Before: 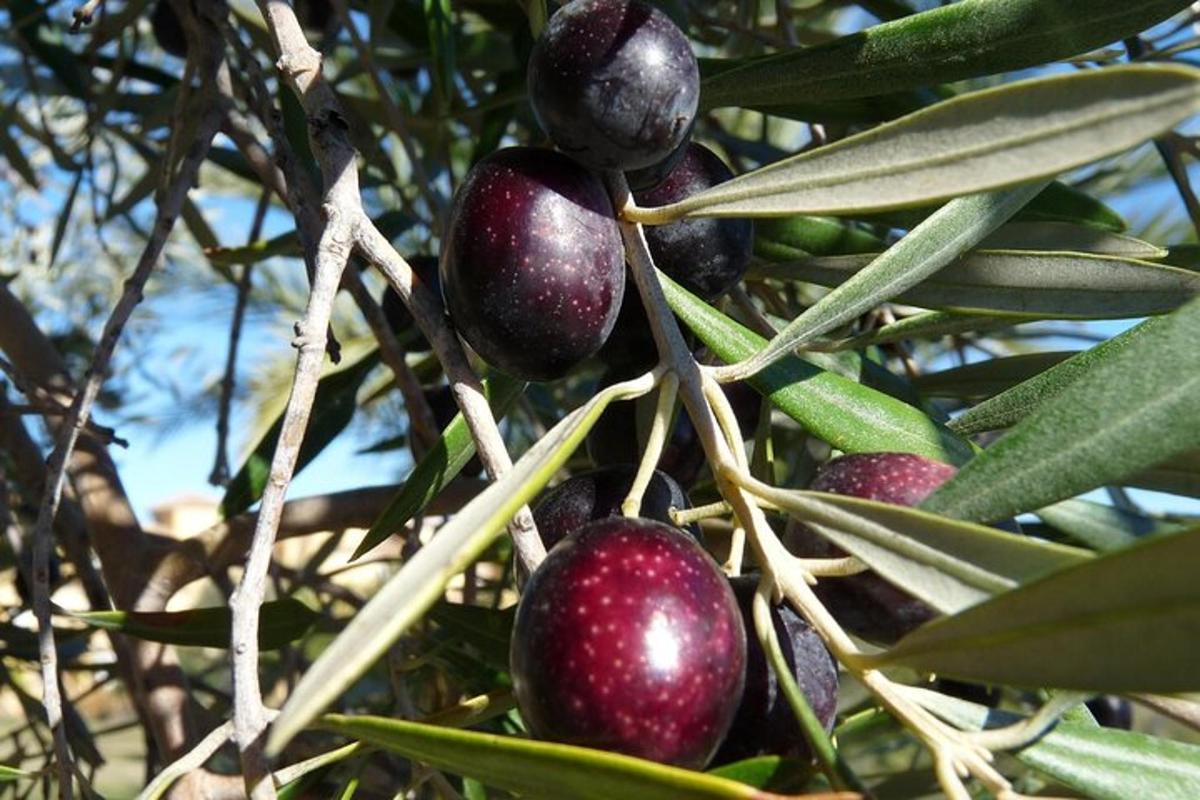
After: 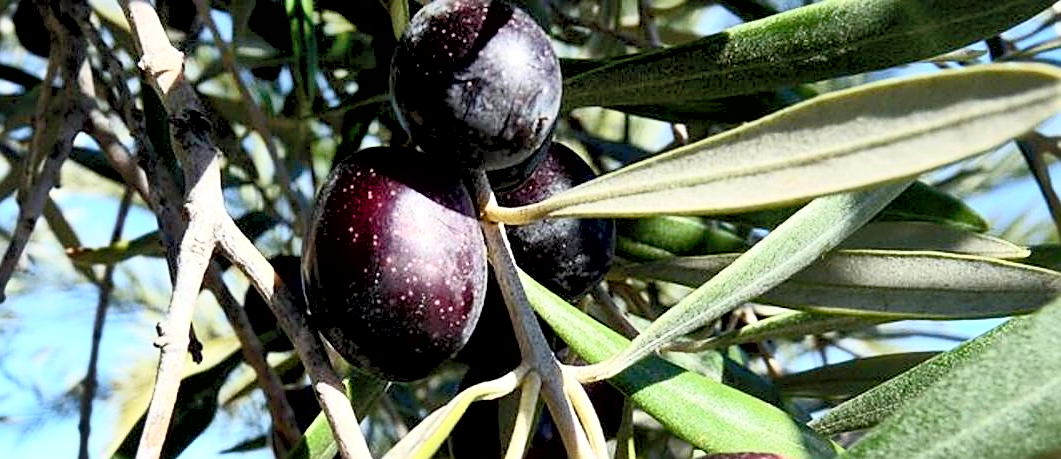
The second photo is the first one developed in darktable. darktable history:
tone equalizer: edges refinement/feathering 500, mask exposure compensation -1.57 EV, preserve details no
shadows and highlights: shadows 58.12, highlights -60.17, soften with gaussian
crop and rotate: left 11.523%, bottom 42.543%
sharpen: on, module defaults
exposure: black level correction 0.01, exposure 0.015 EV, compensate highlight preservation false
contrast brightness saturation: contrast 0.371, brightness 0.513
